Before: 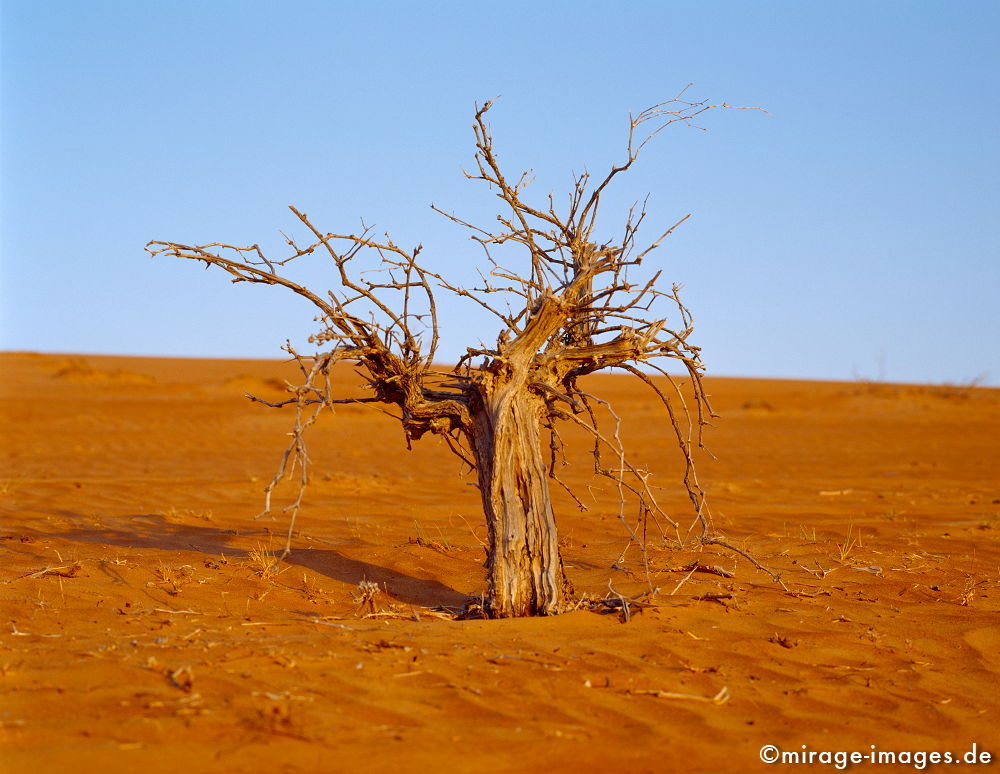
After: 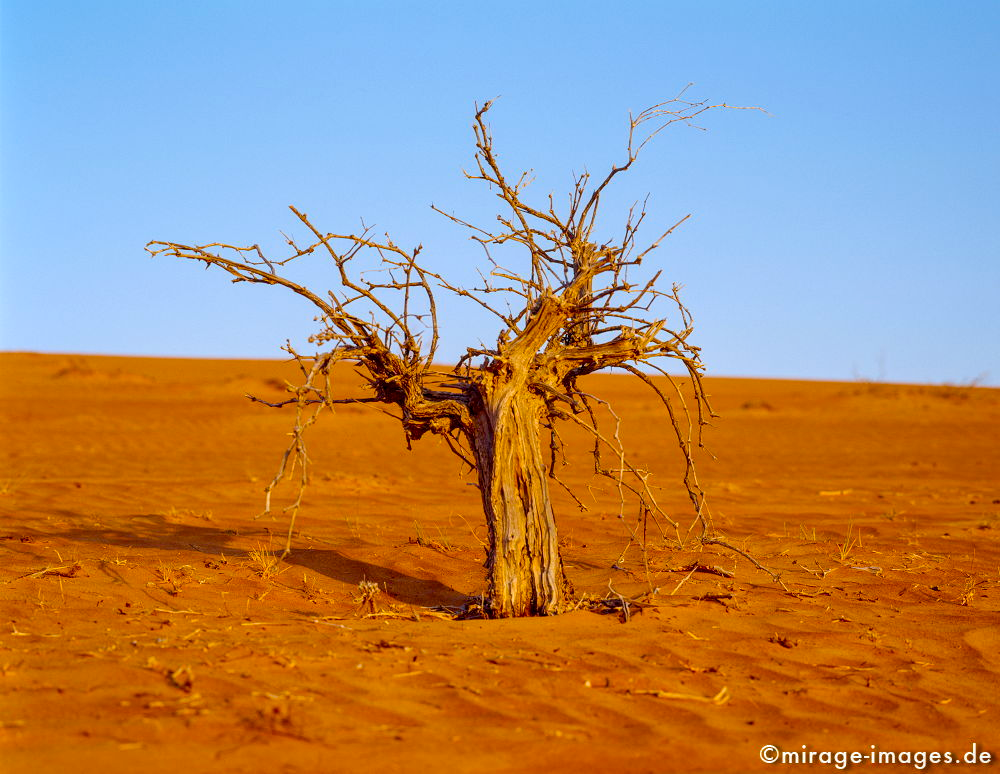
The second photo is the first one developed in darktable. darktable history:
color balance rgb: perceptual saturation grading › global saturation 20%, global vibrance 20%
base curve: curves: ch0 [(0, 0) (0.235, 0.266) (0.503, 0.496) (0.786, 0.72) (1, 1)]
local contrast: on, module defaults
